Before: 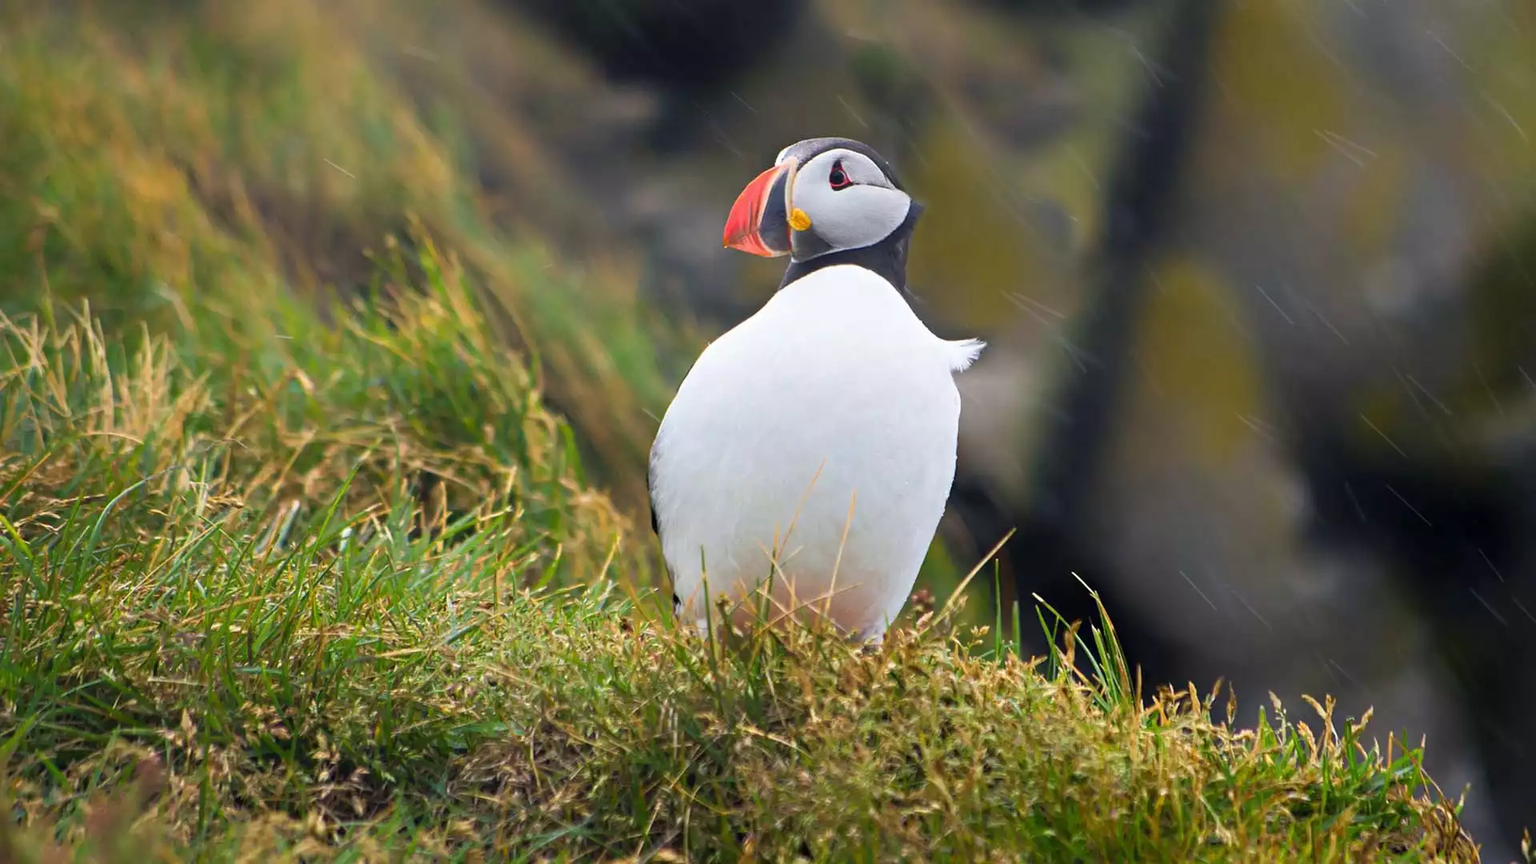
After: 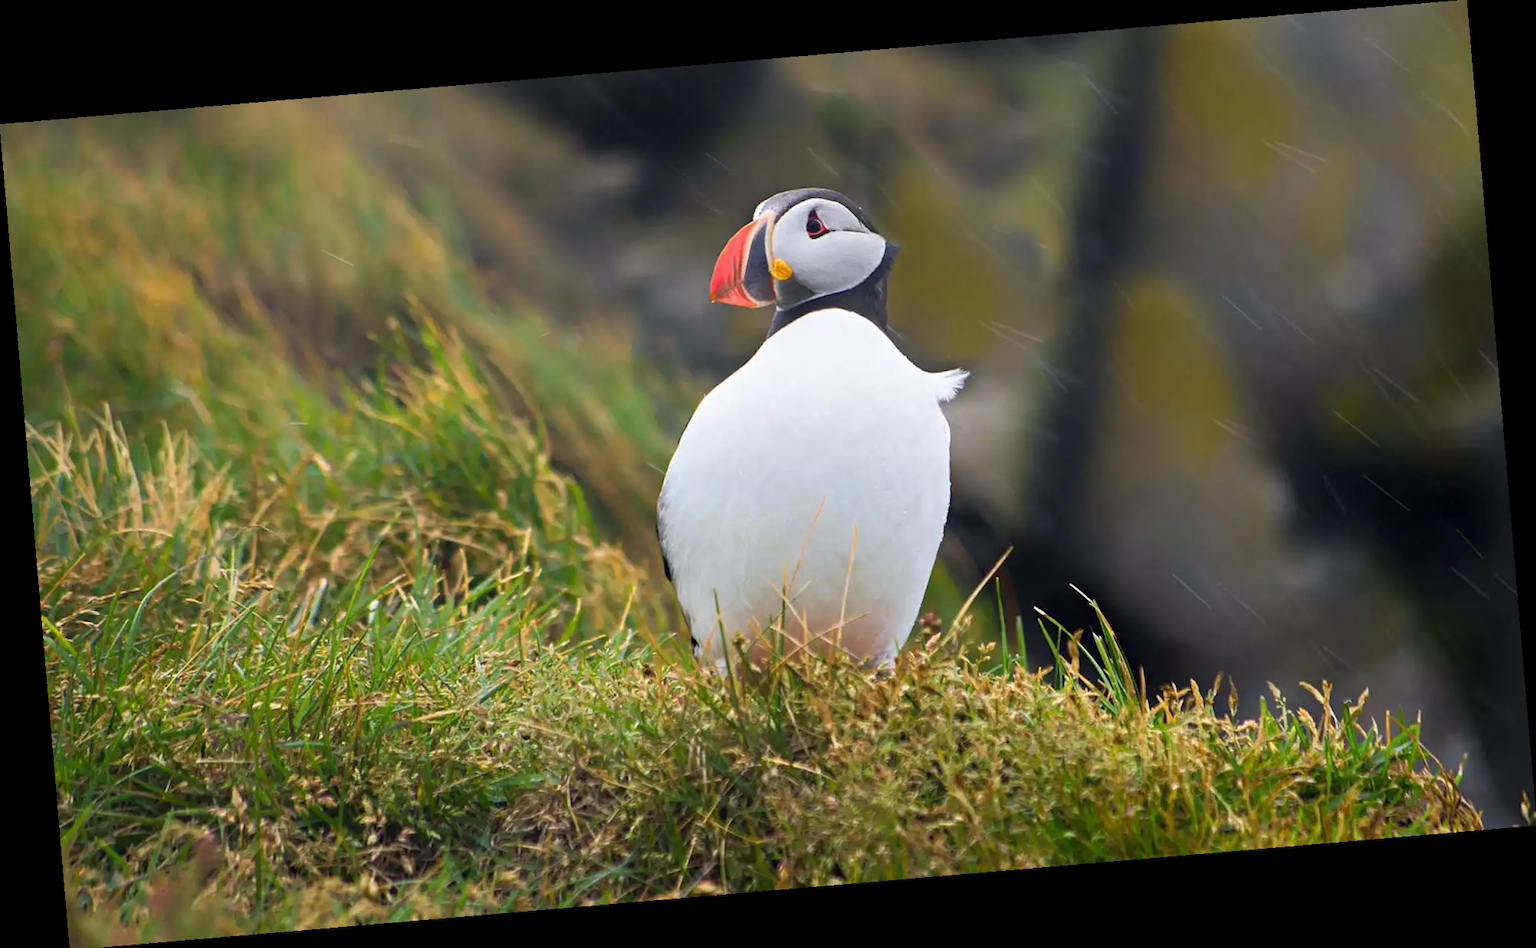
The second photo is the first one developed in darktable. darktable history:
rotate and perspective: rotation -4.86°, automatic cropping off
